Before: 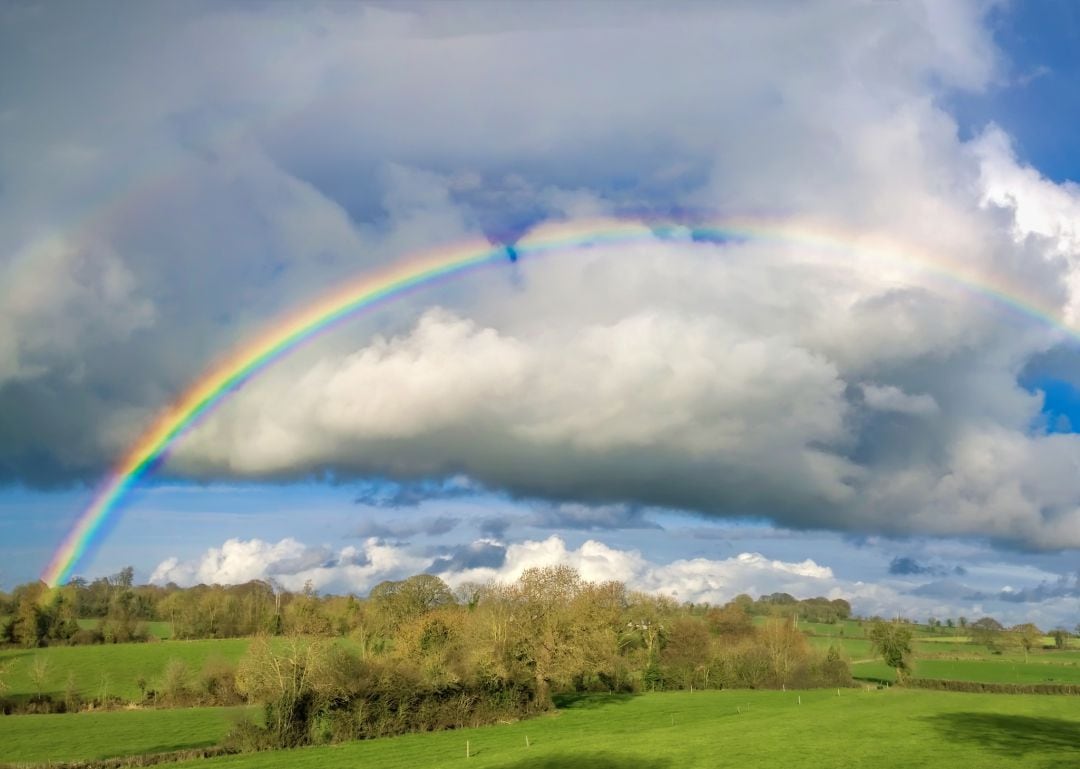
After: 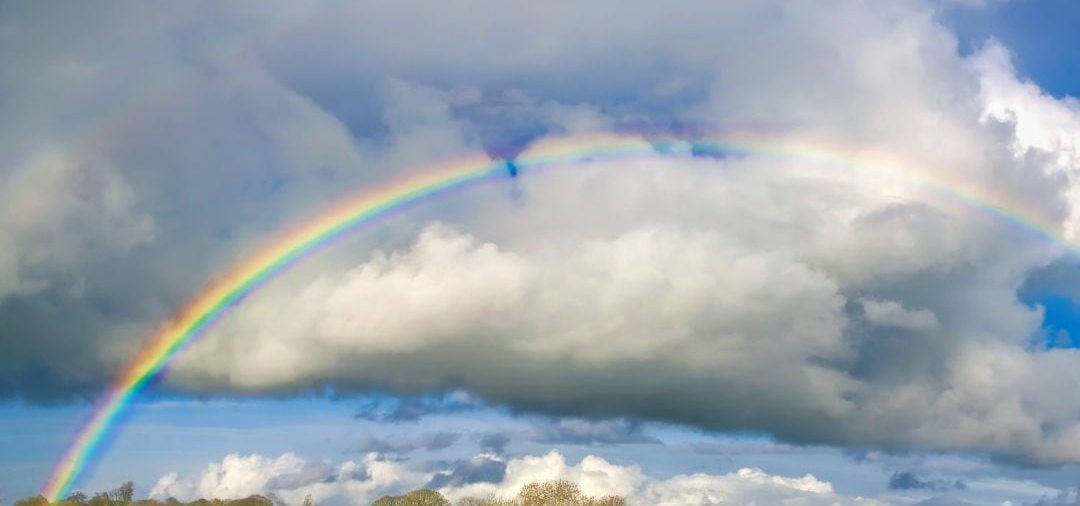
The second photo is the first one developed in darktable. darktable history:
crop: top 11.145%, bottom 22.127%
